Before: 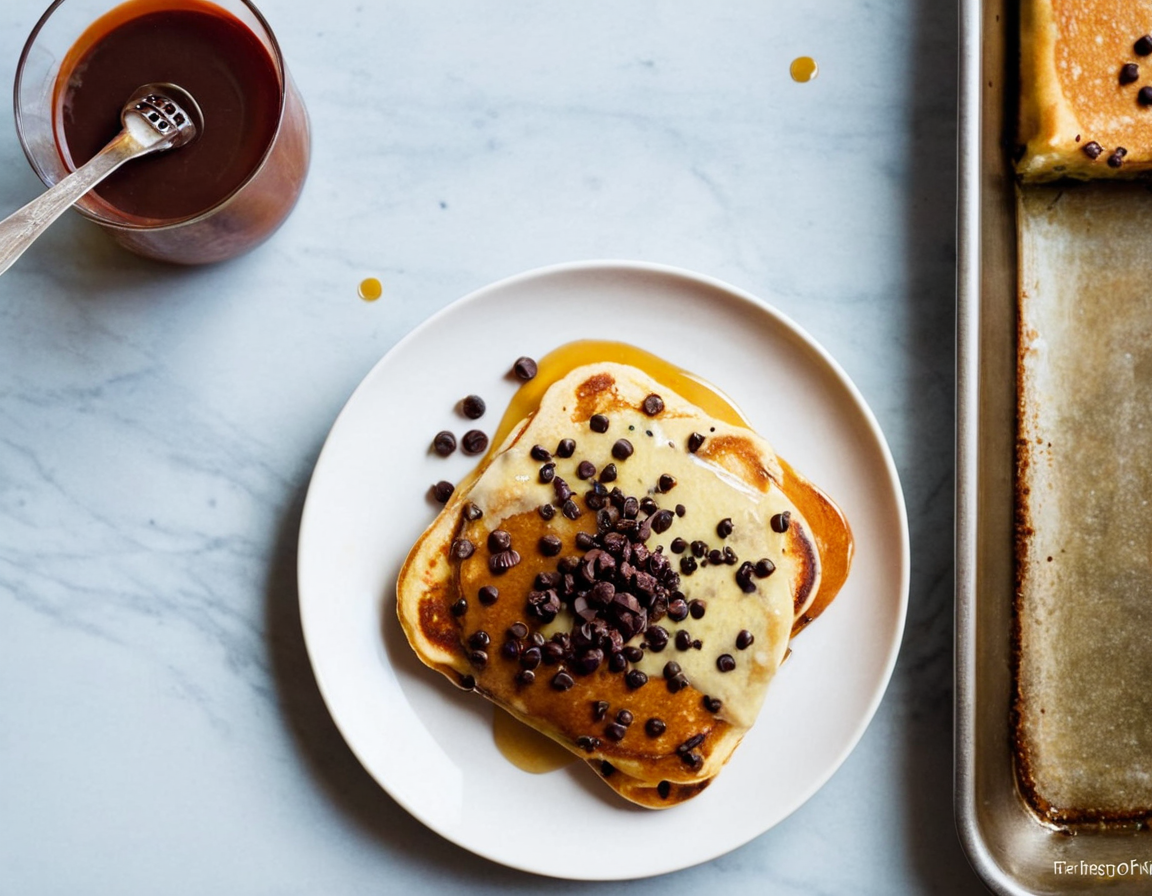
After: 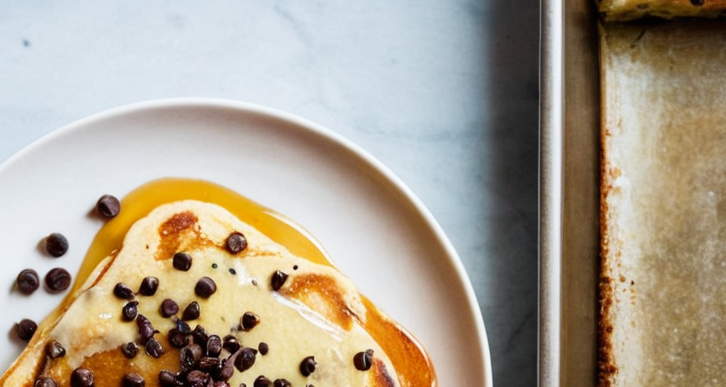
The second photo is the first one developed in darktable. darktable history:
crop: left 36.208%, top 18.139%, right 0.711%, bottom 38.591%
